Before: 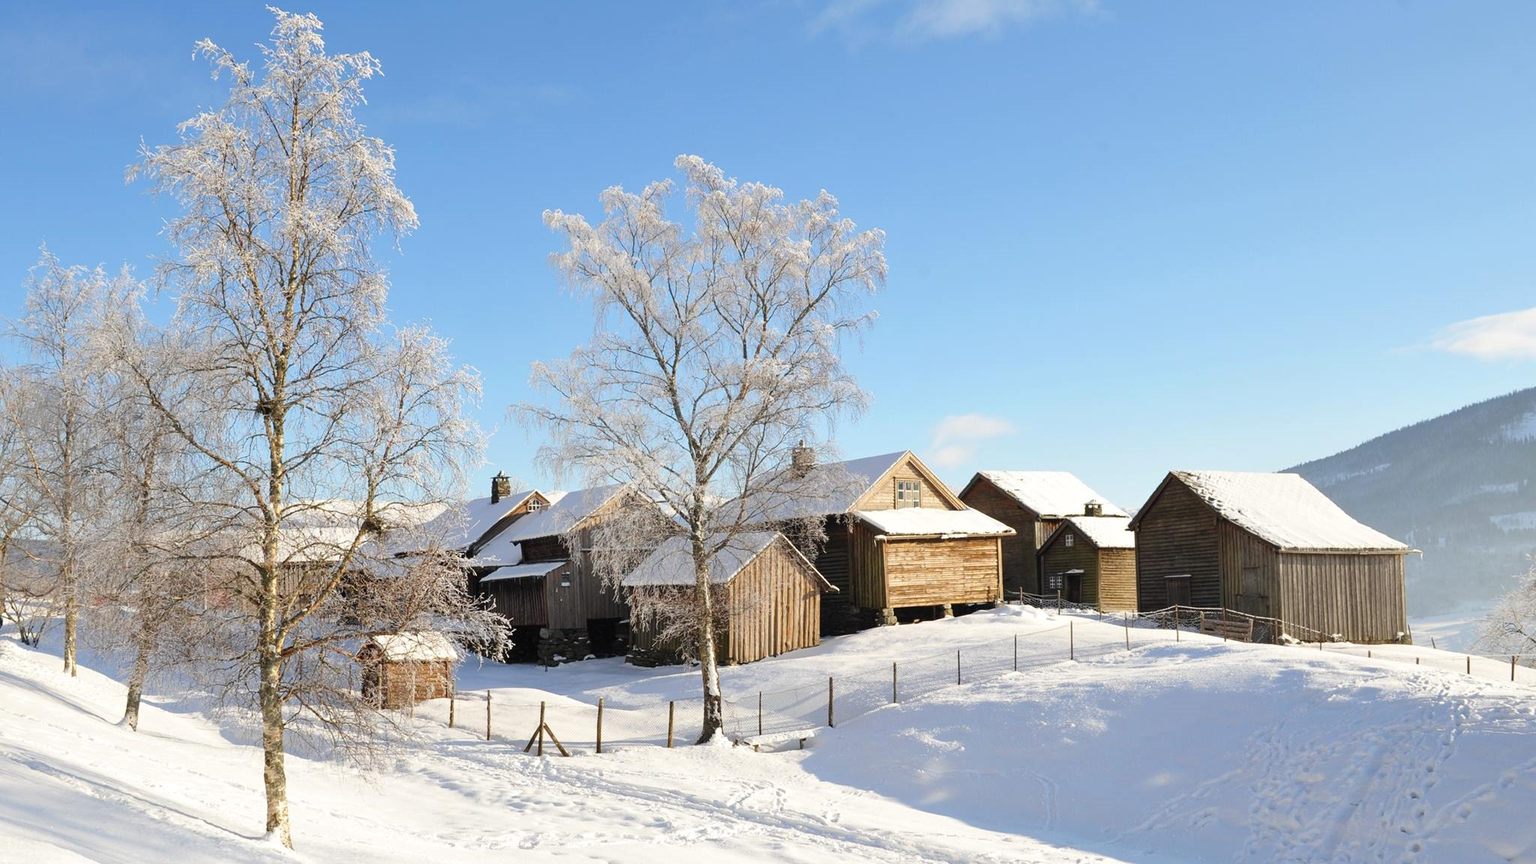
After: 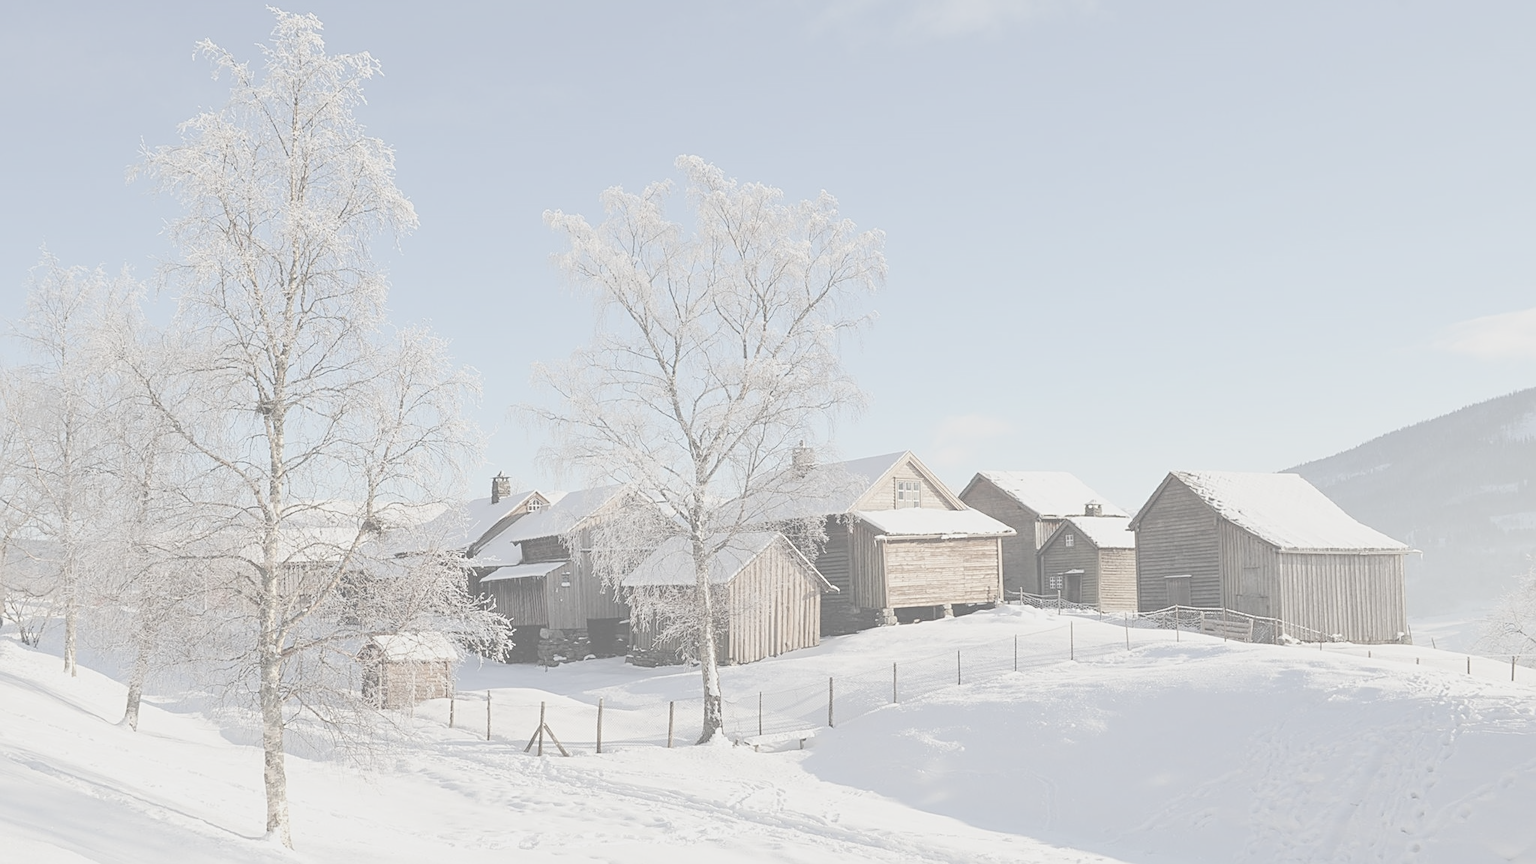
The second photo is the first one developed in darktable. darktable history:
contrast brightness saturation: contrast -0.32, brightness 0.75, saturation -0.78
sharpen: amount 0.575
